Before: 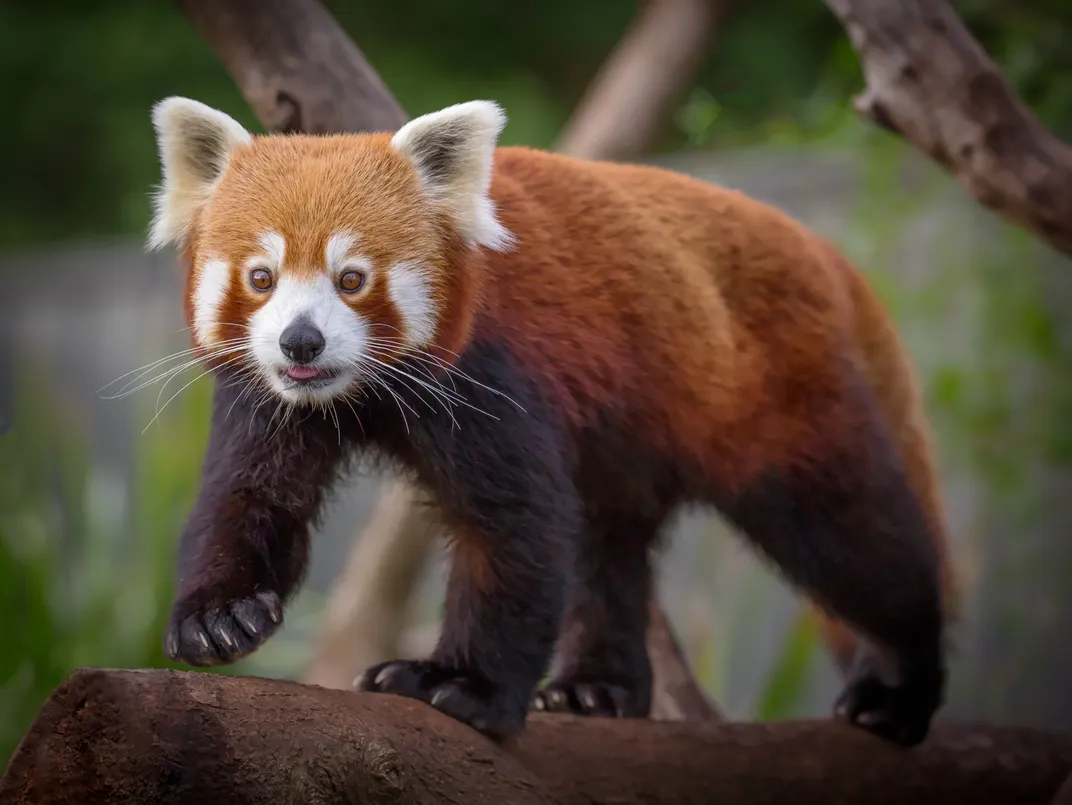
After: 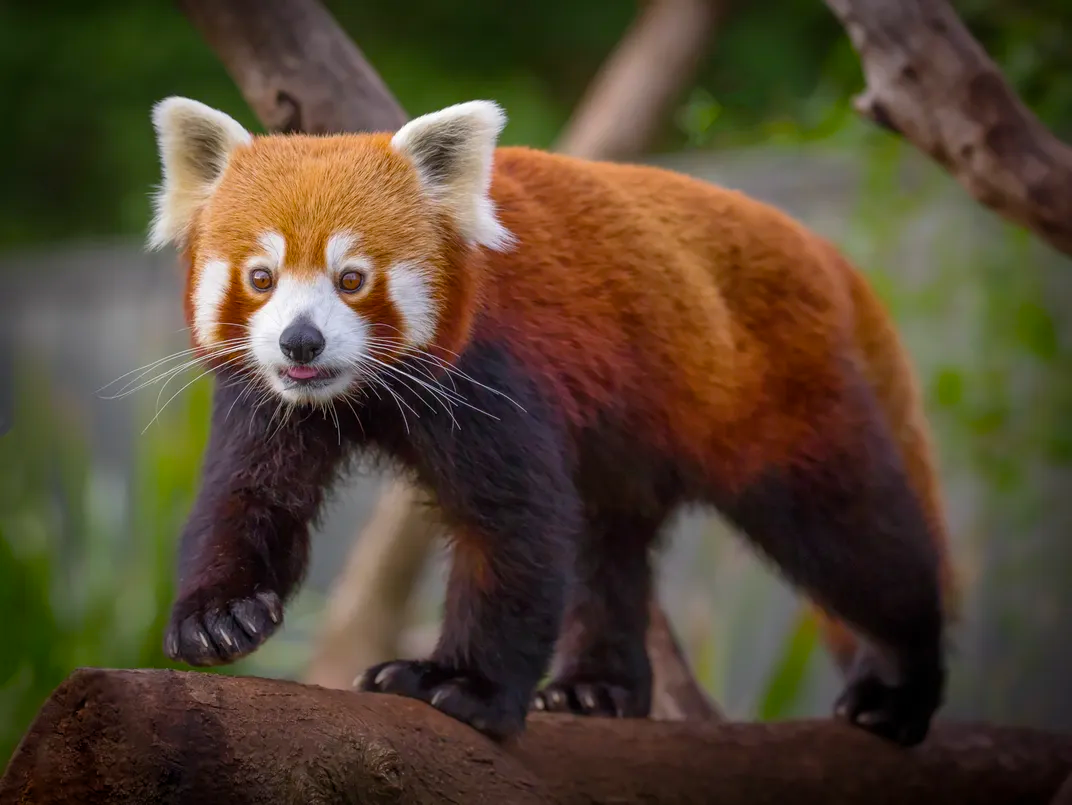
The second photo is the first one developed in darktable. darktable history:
exposure: compensate highlight preservation false
color balance rgb: perceptual saturation grading › global saturation 25%, global vibrance 10%
